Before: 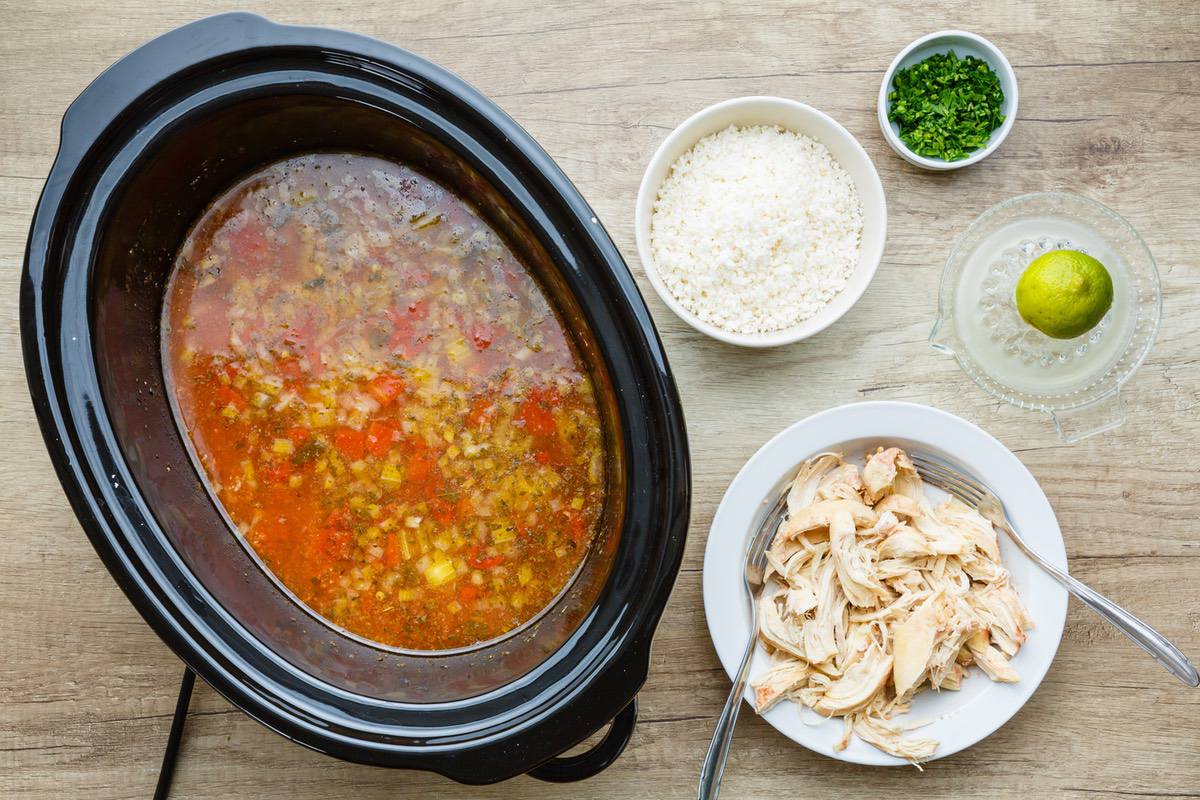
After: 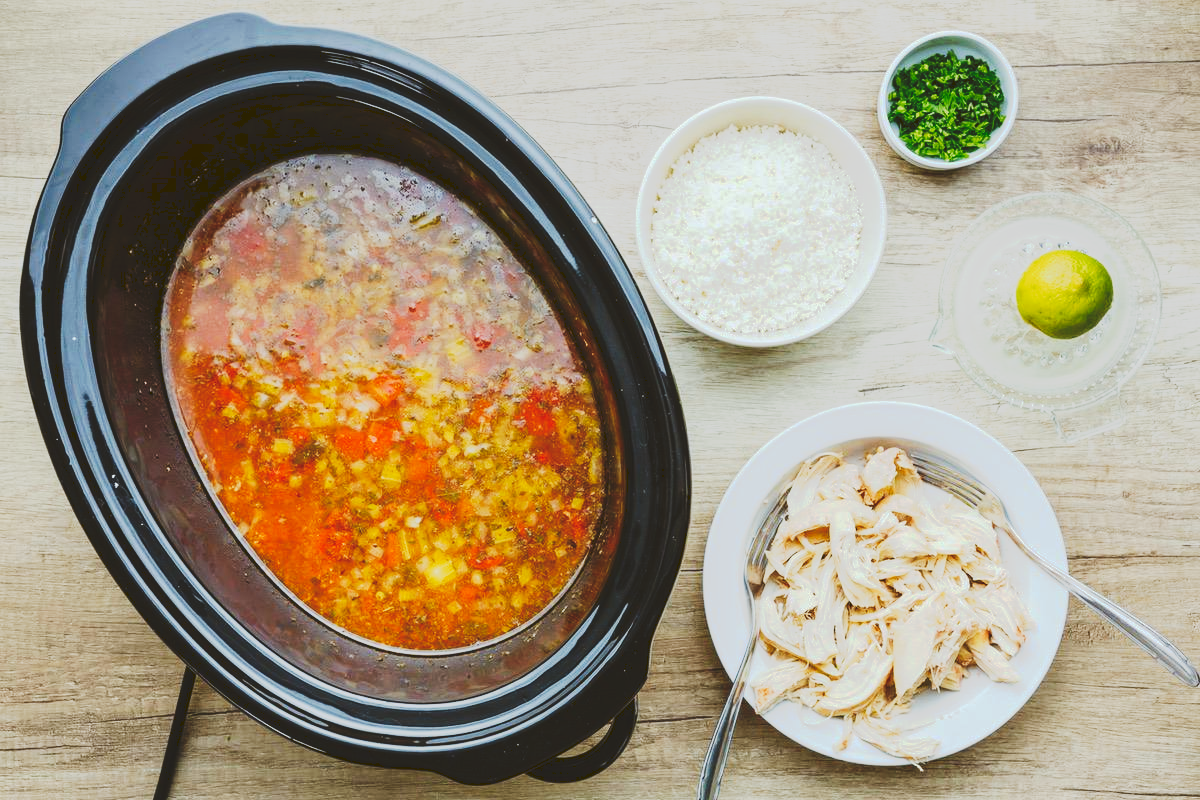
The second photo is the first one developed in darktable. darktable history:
color balance: lift [1.004, 1.002, 1.002, 0.998], gamma [1, 1.007, 1.002, 0.993], gain [1, 0.977, 1.013, 1.023], contrast -3.64%
tone curve: curves: ch0 [(0, 0) (0.003, 0.108) (0.011, 0.113) (0.025, 0.113) (0.044, 0.121) (0.069, 0.132) (0.1, 0.145) (0.136, 0.158) (0.177, 0.182) (0.224, 0.215) (0.277, 0.27) (0.335, 0.341) (0.399, 0.424) (0.468, 0.528) (0.543, 0.622) (0.623, 0.721) (0.709, 0.79) (0.801, 0.846) (0.898, 0.871) (1, 1)], preserve colors none
